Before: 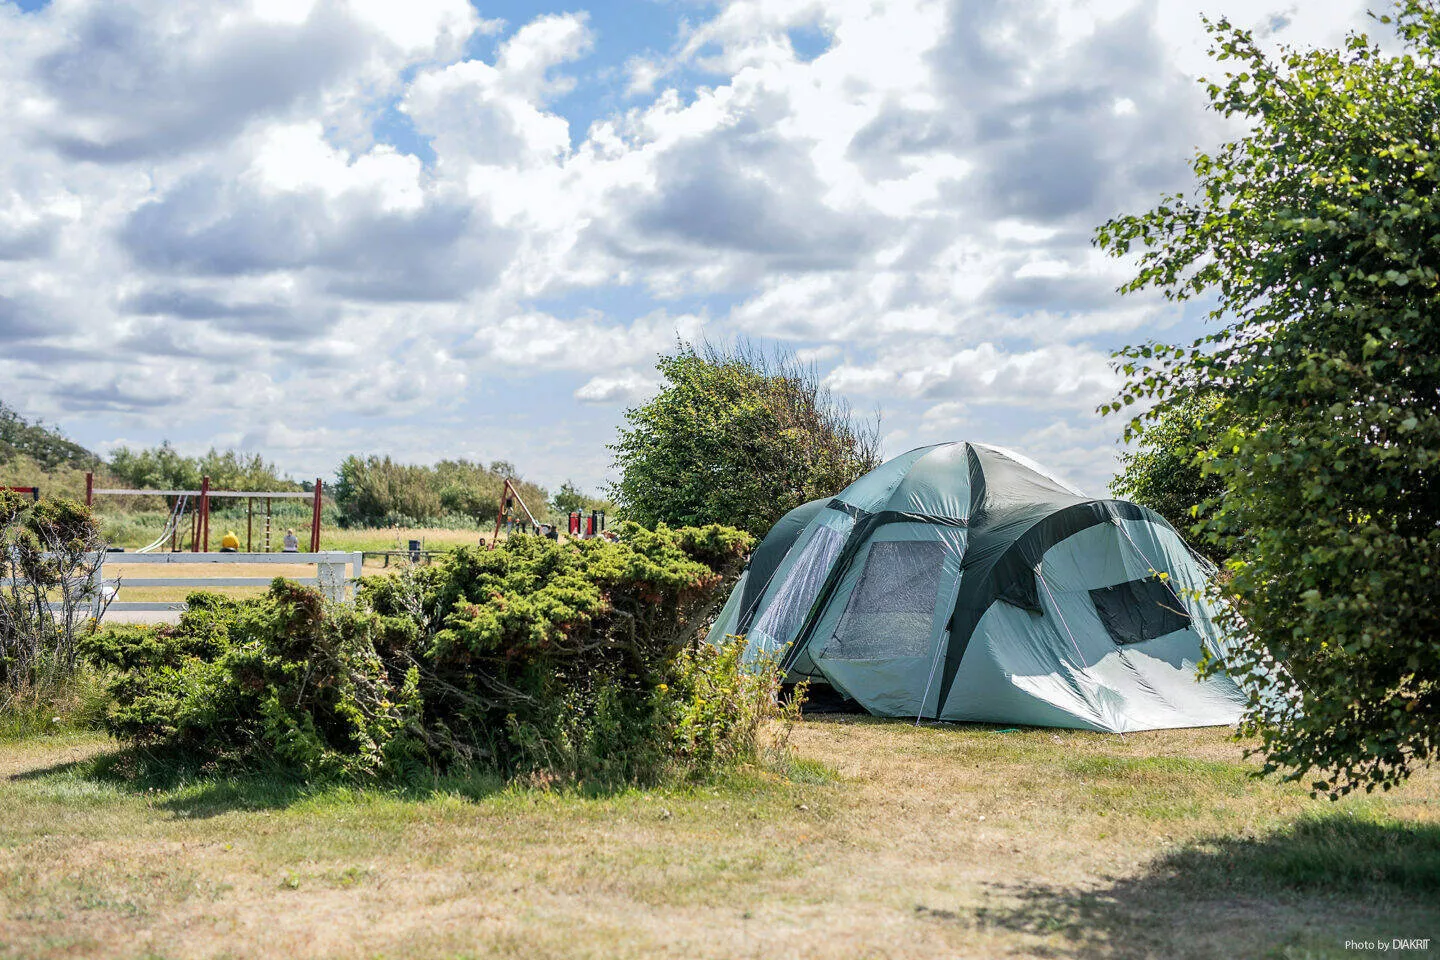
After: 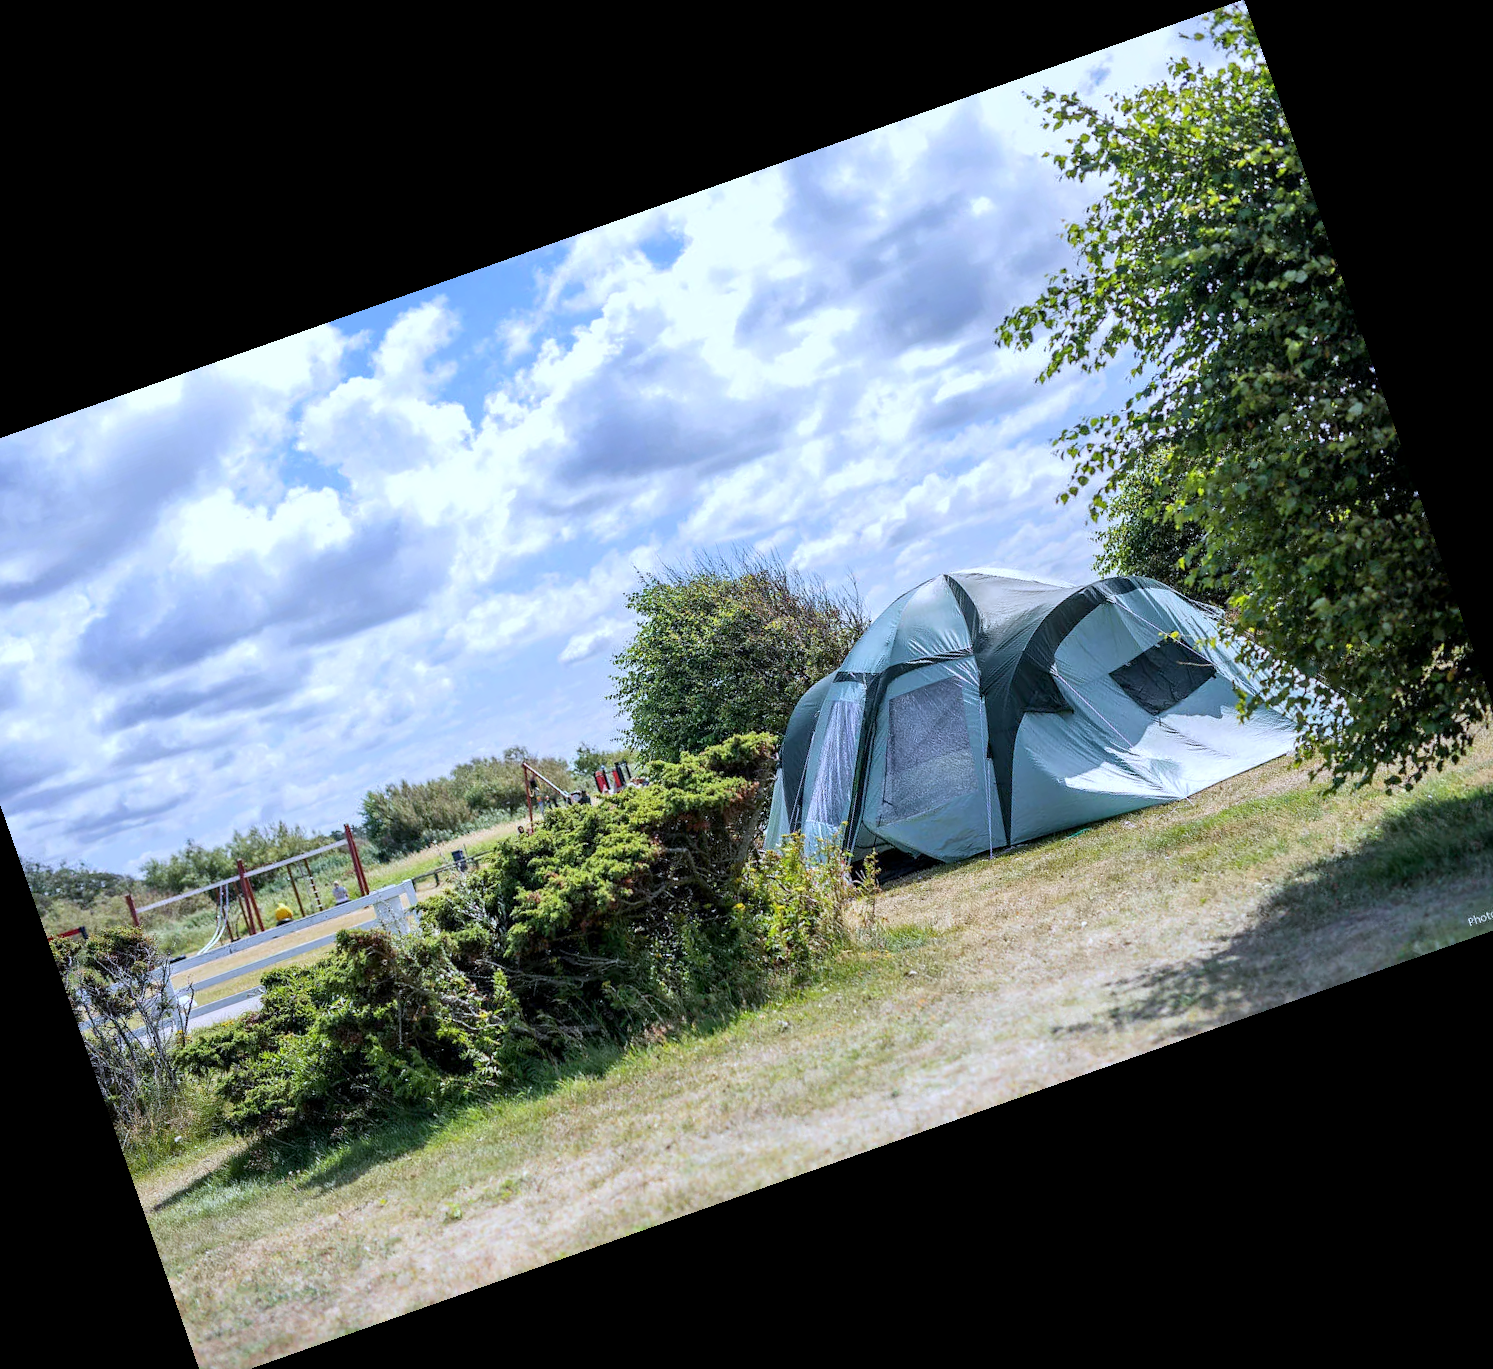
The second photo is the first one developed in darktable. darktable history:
crop and rotate: angle 19.43°, left 6.812%, right 4.125%, bottom 1.087%
white balance: red 0.948, green 1.02, blue 1.176
exposure: black level correction 0.001, compensate highlight preservation false
